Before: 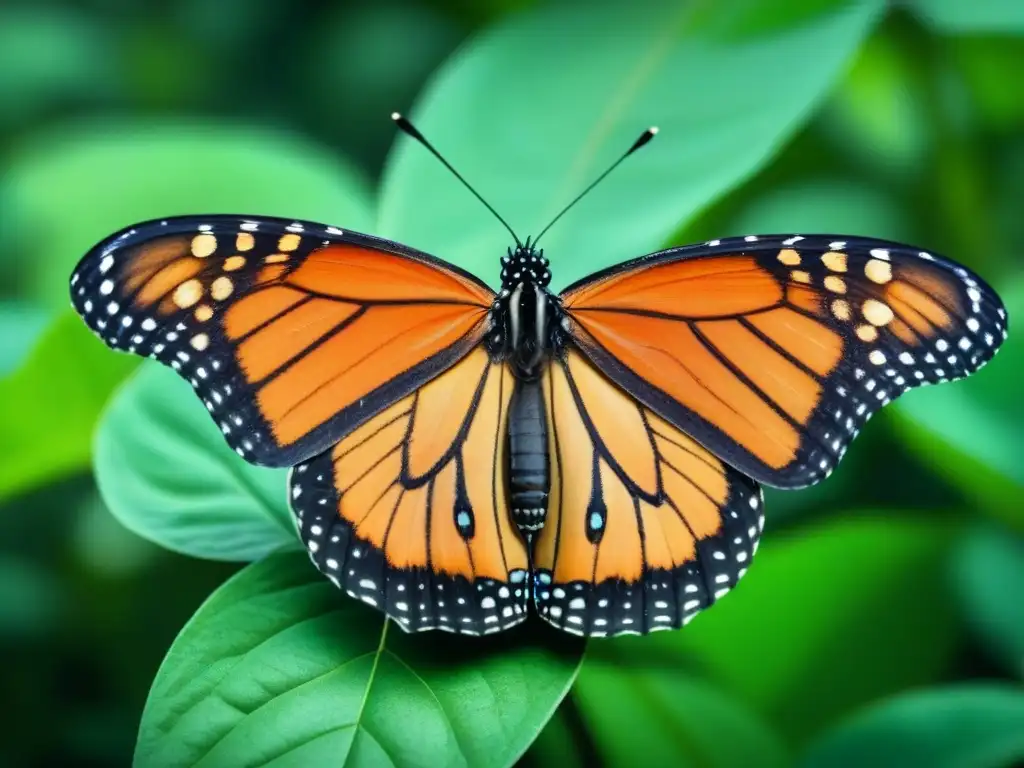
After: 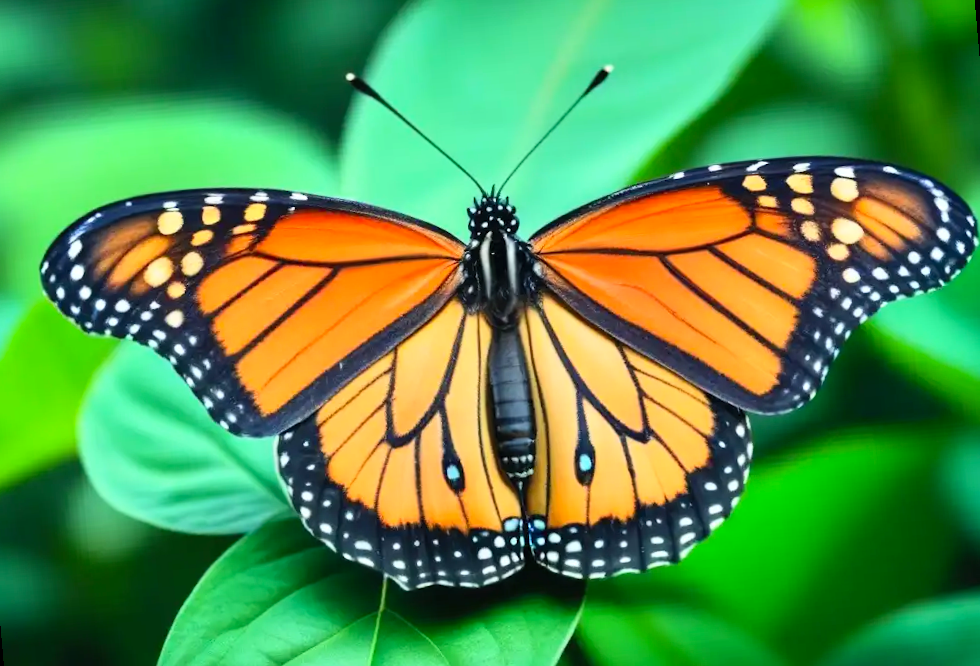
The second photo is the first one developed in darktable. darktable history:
rotate and perspective: rotation -5°, crop left 0.05, crop right 0.952, crop top 0.11, crop bottom 0.89
contrast brightness saturation: contrast 0.2, brightness 0.16, saturation 0.22
